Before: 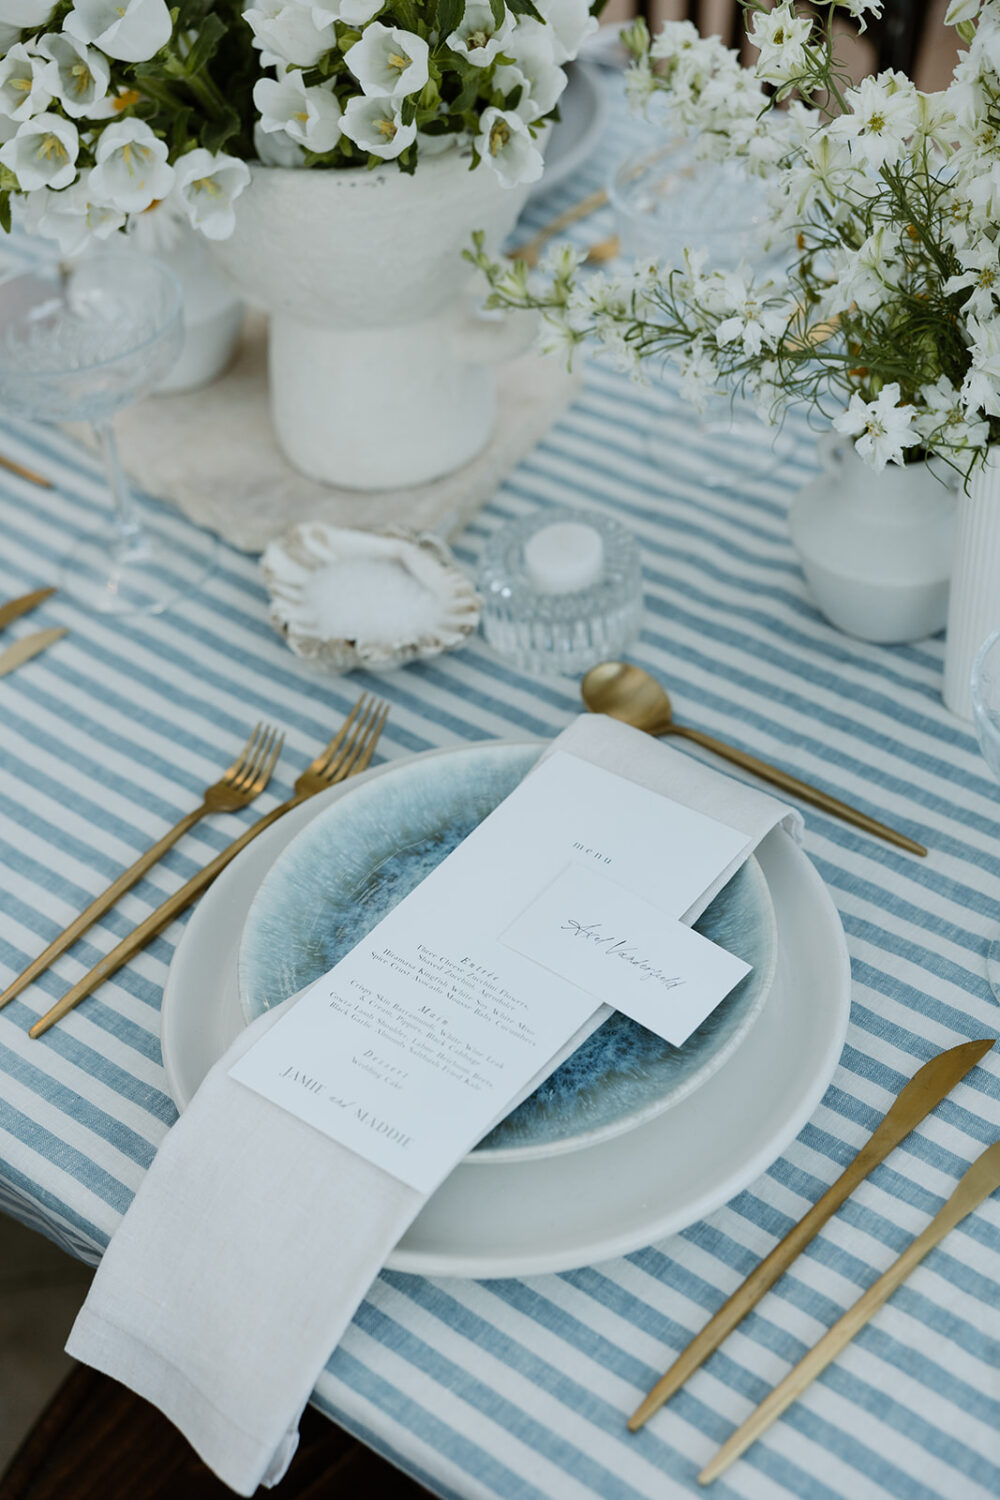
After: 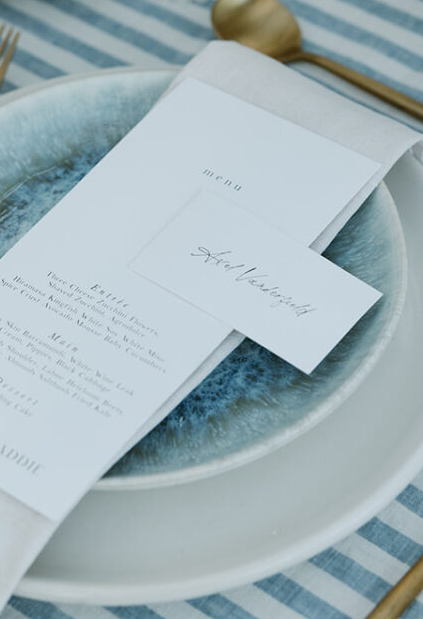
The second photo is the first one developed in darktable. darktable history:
crop: left 37.018%, top 44.869%, right 20.674%, bottom 13.864%
